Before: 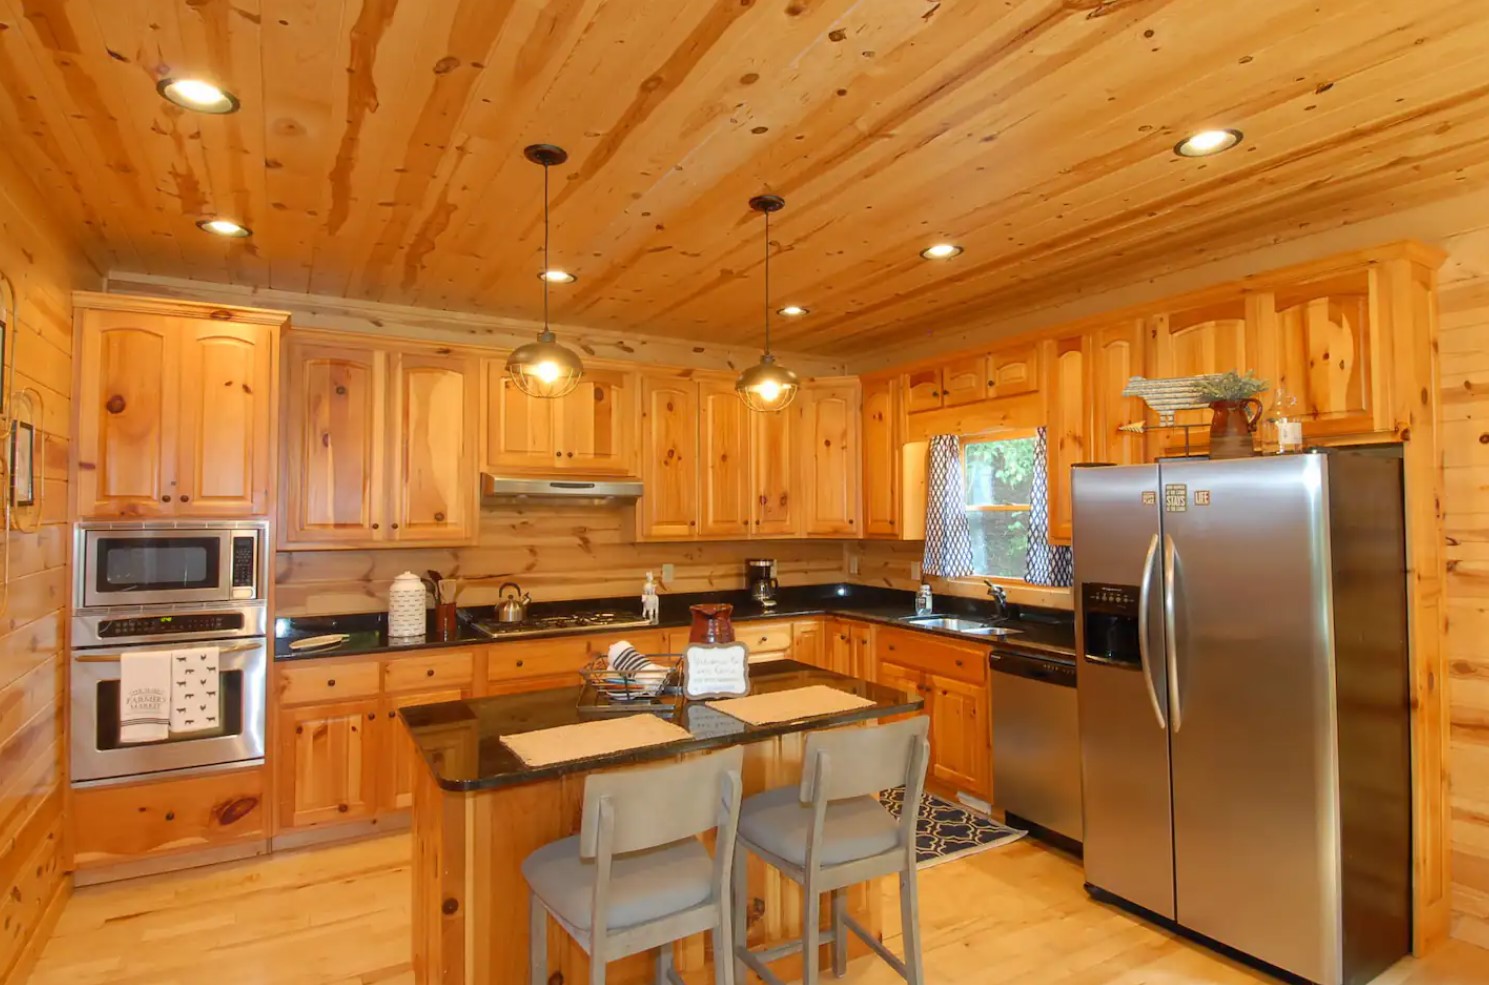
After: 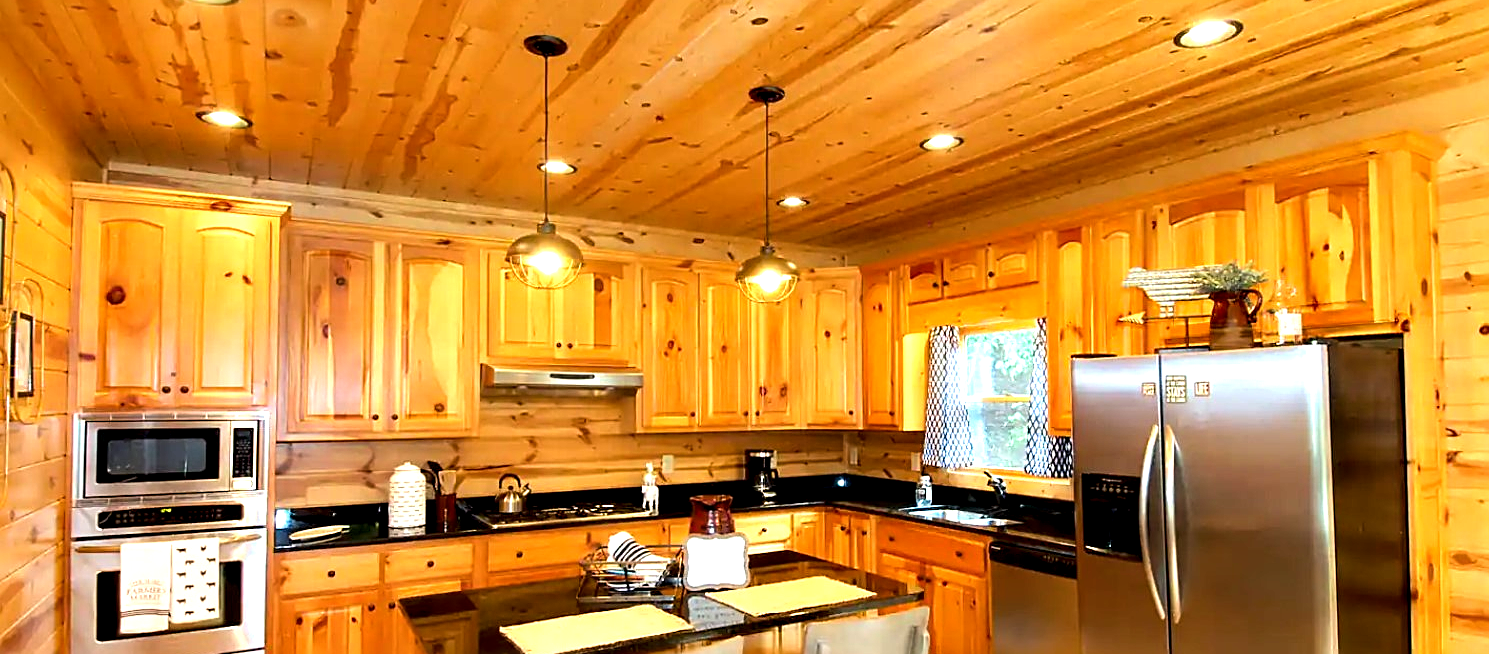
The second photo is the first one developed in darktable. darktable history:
color balance rgb: power › hue 72.02°, perceptual saturation grading › global saturation 0.975%, global vibrance 20%
contrast equalizer: y [[0.6 ×6], [0.55 ×6], [0 ×6], [0 ×6], [0 ×6]]
tone equalizer: -8 EV 0 EV, -7 EV -0.002 EV, -6 EV 0.004 EV, -5 EV -0.023 EV, -4 EV -0.106 EV, -3 EV -0.191 EV, -2 EV 0.235 EV, -1 EV 0.712 EV, +0 EV 0.511 EV
crop: top 11.15%, bottom 22.393%
sharpen: on, module defaults
